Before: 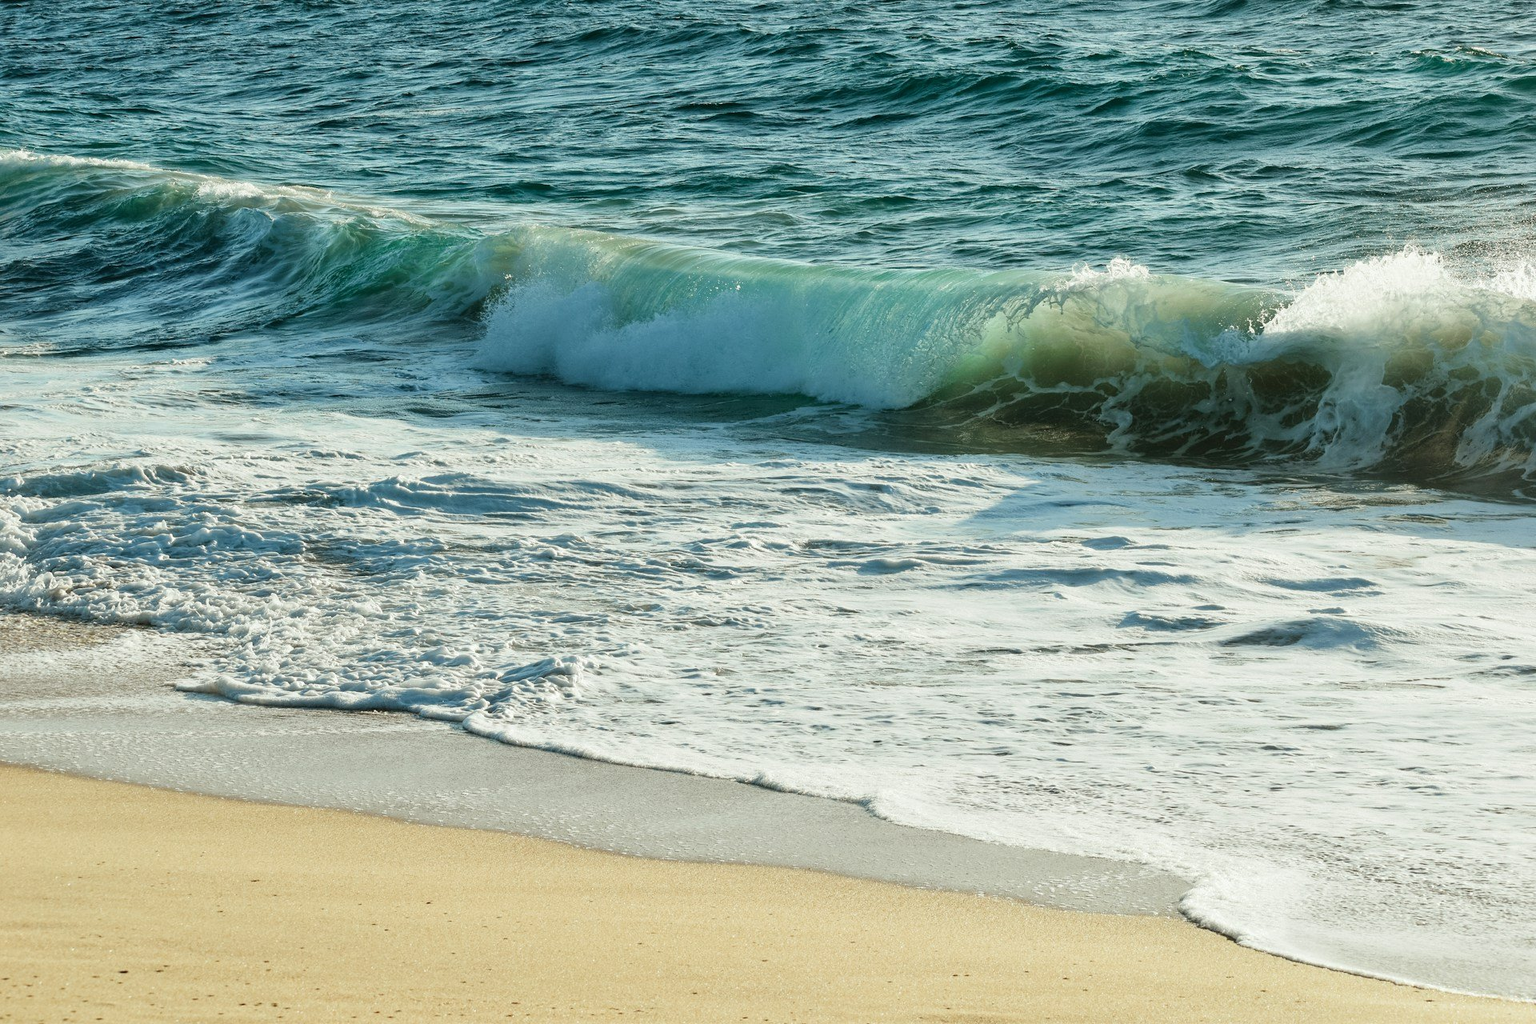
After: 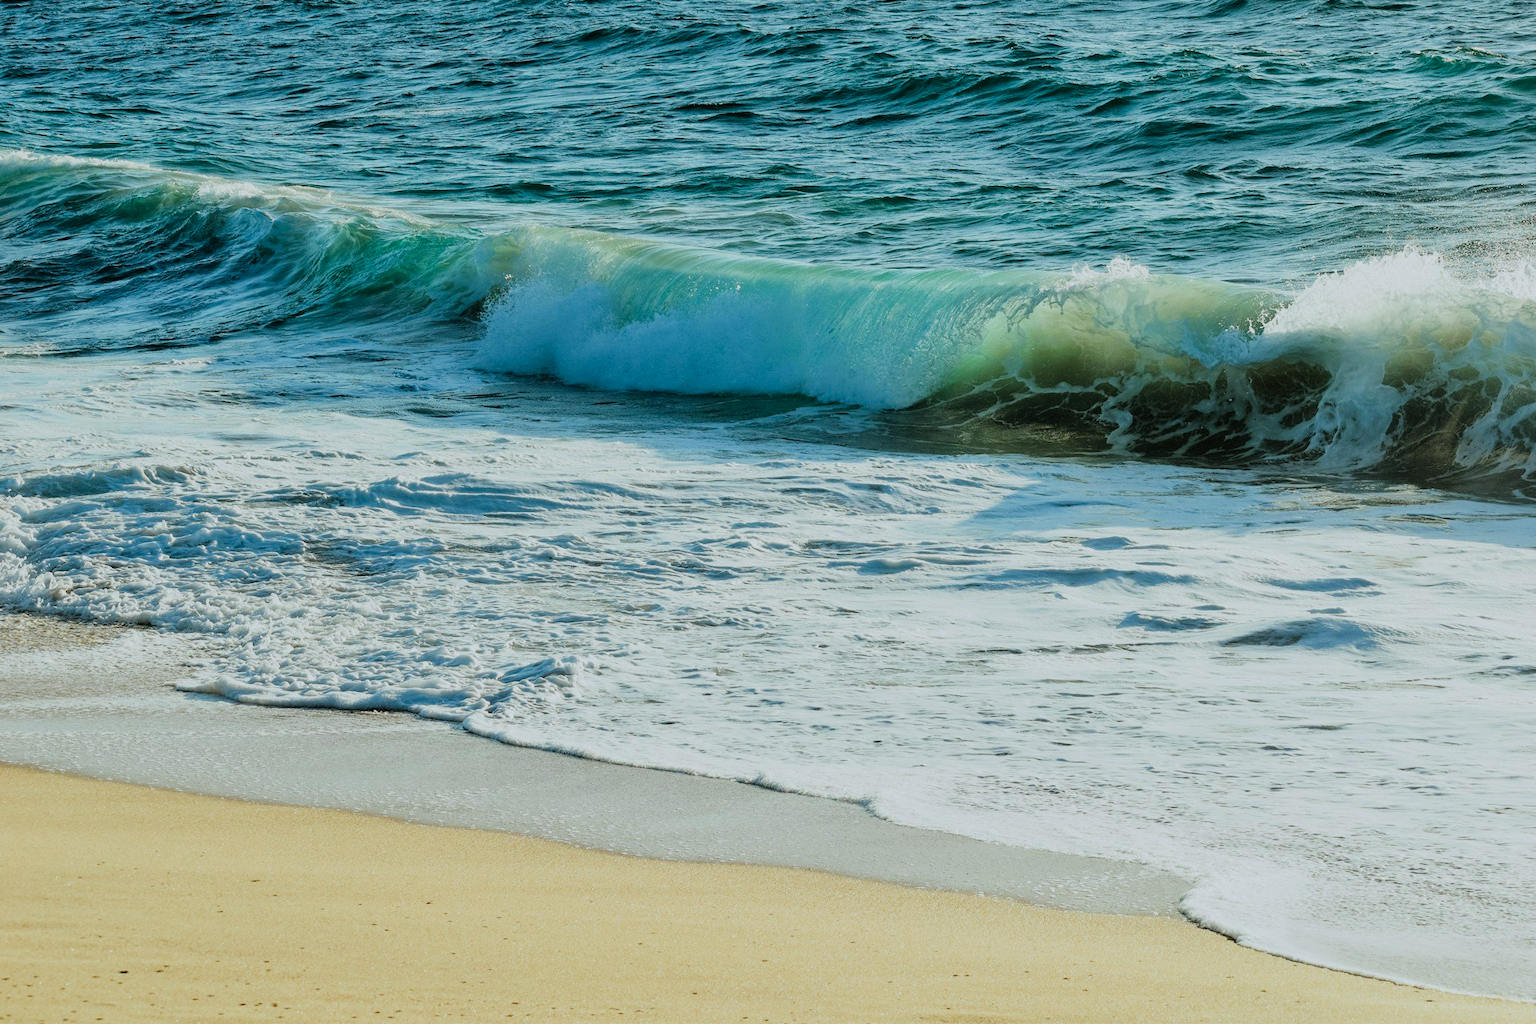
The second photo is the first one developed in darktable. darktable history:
exposure: black level correction -0.001, exposure 0.08 EV, compensate highlight preservation false
filmic rgb: black relative exposure -7.75 EV, white relative exposure 4.4 EV, threshold 3 EV, hardness 3.76, latitude 38.11%, contrast 0.966, highlights saturation mix 10%, shadows ↔ highlights balance 4.59%, color science v4 (2020), enable highlight reconstruction true
white balance: red 0.967, blue 1.049
